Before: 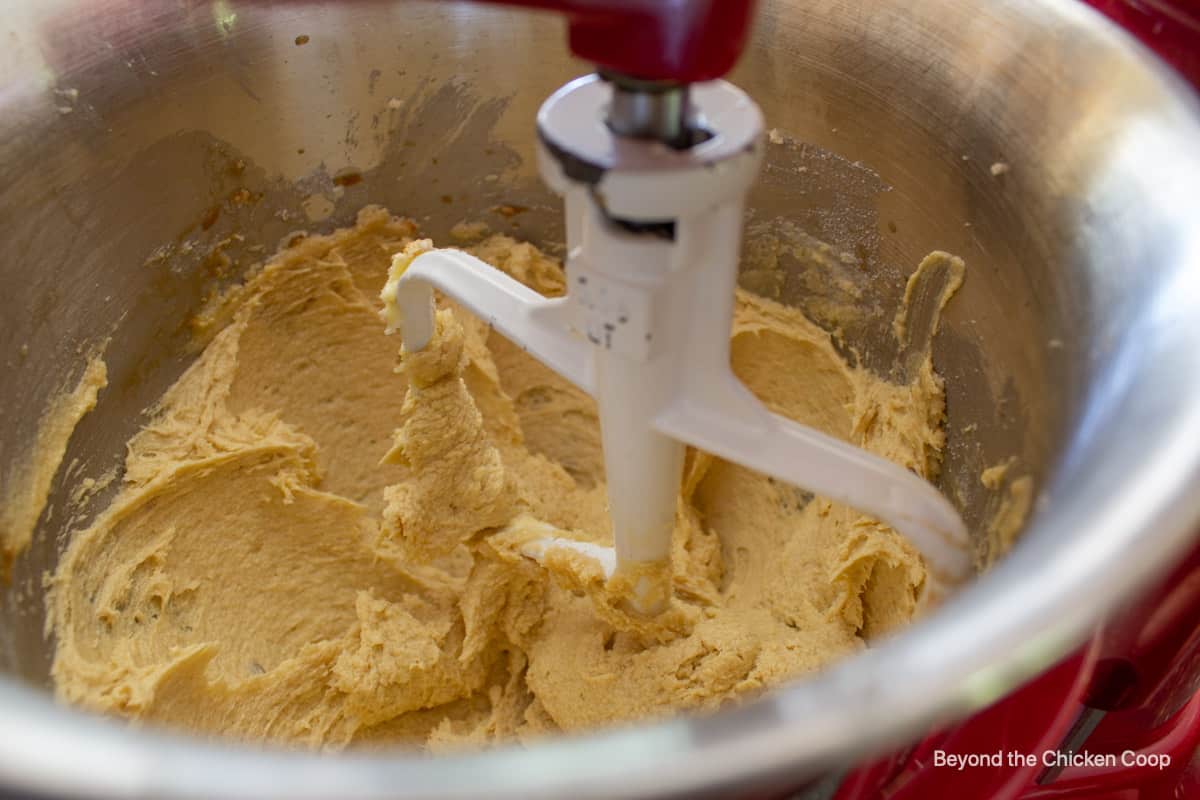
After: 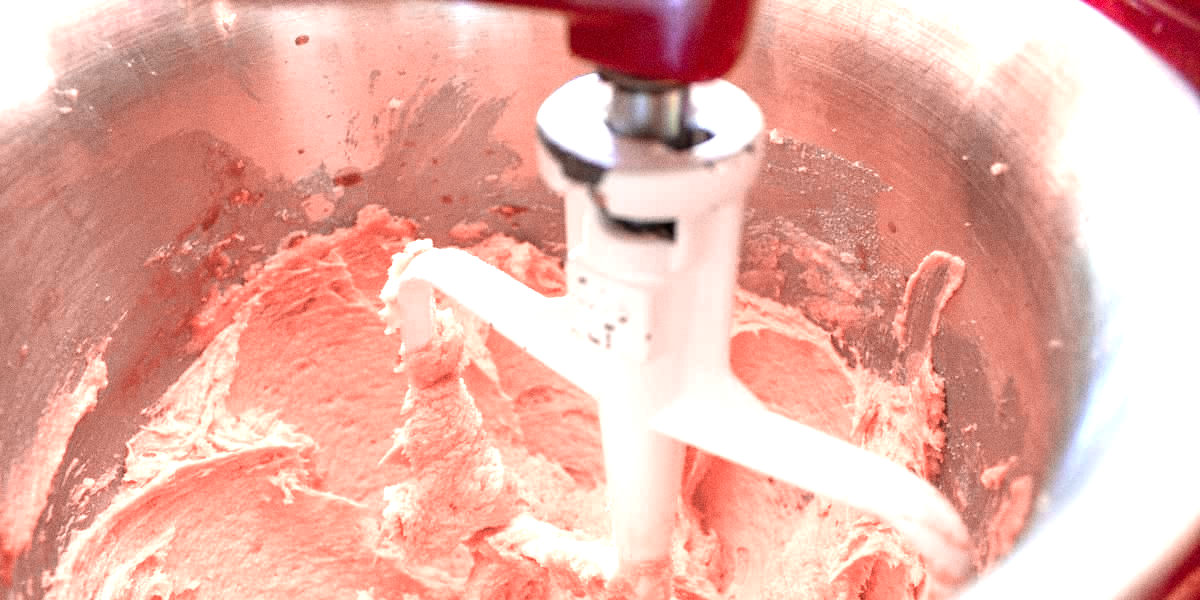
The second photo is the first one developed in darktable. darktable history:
crop: bottom 24.988%
exposure: black level correction 0, exposure 1.741 EV, compensate exposure bias true, compensate highlight preservation false
grain: coarseness 0.09 ISO
color zones: curves: ch2 [(0, 0.5) (0.084, 0.497) (0.323, 0.335) (0.4, 0.497) (1, 0.5)], process mode strong
